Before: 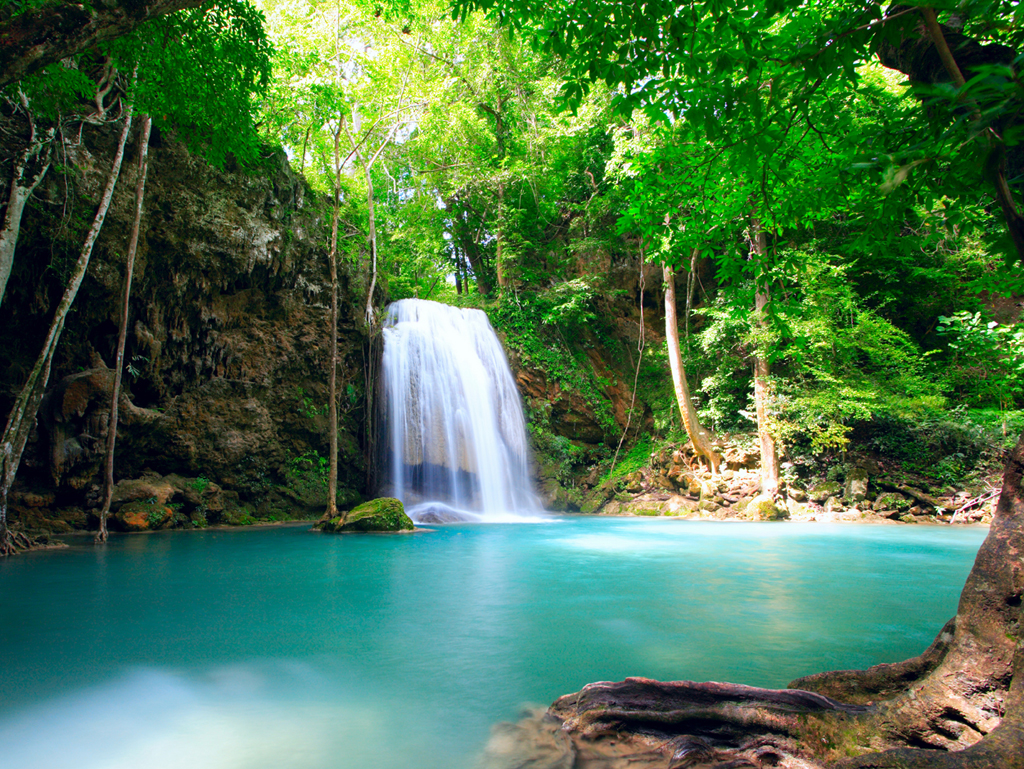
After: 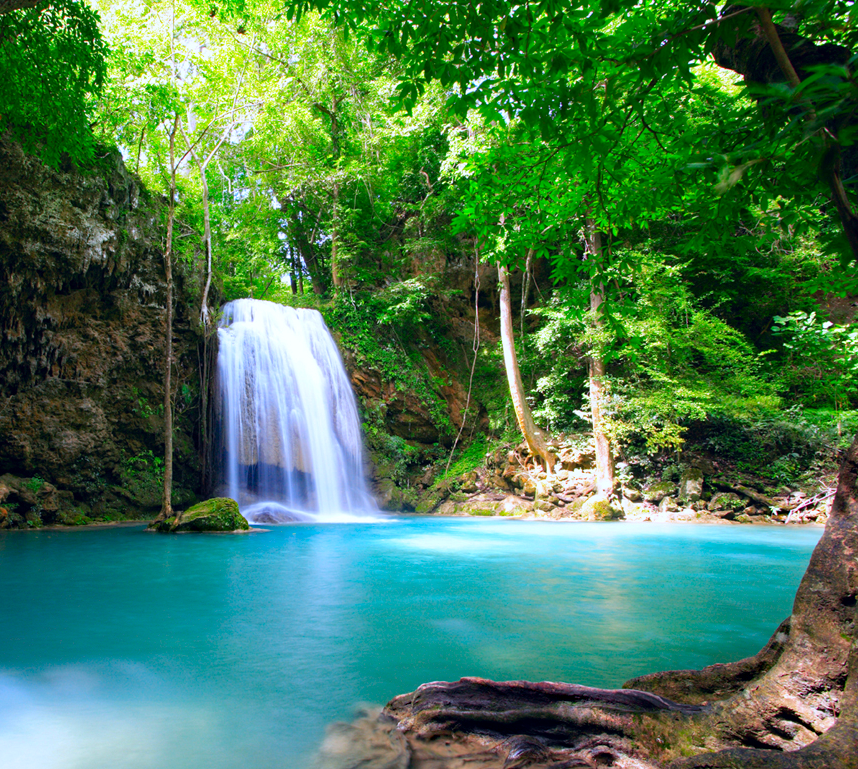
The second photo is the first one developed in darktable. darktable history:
white balance: red 0.967, blue 1.119, emerald 0.756
crop: left 16.145%
haze removal: strength 0.29, distance 0.25, compatibility mode true, adaptive false
